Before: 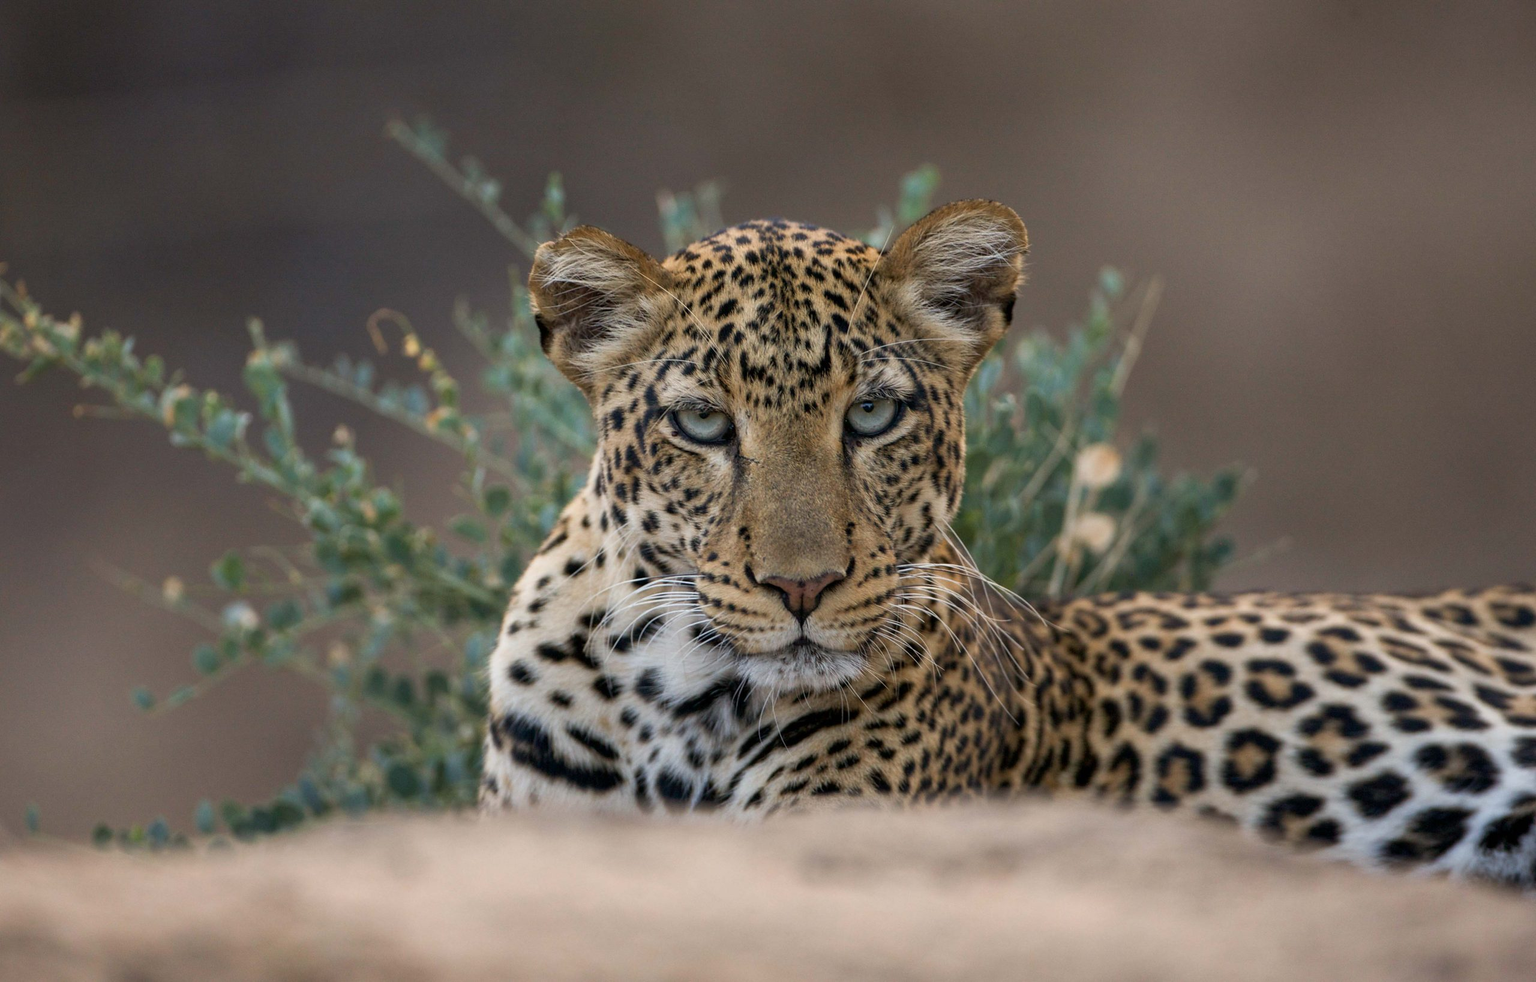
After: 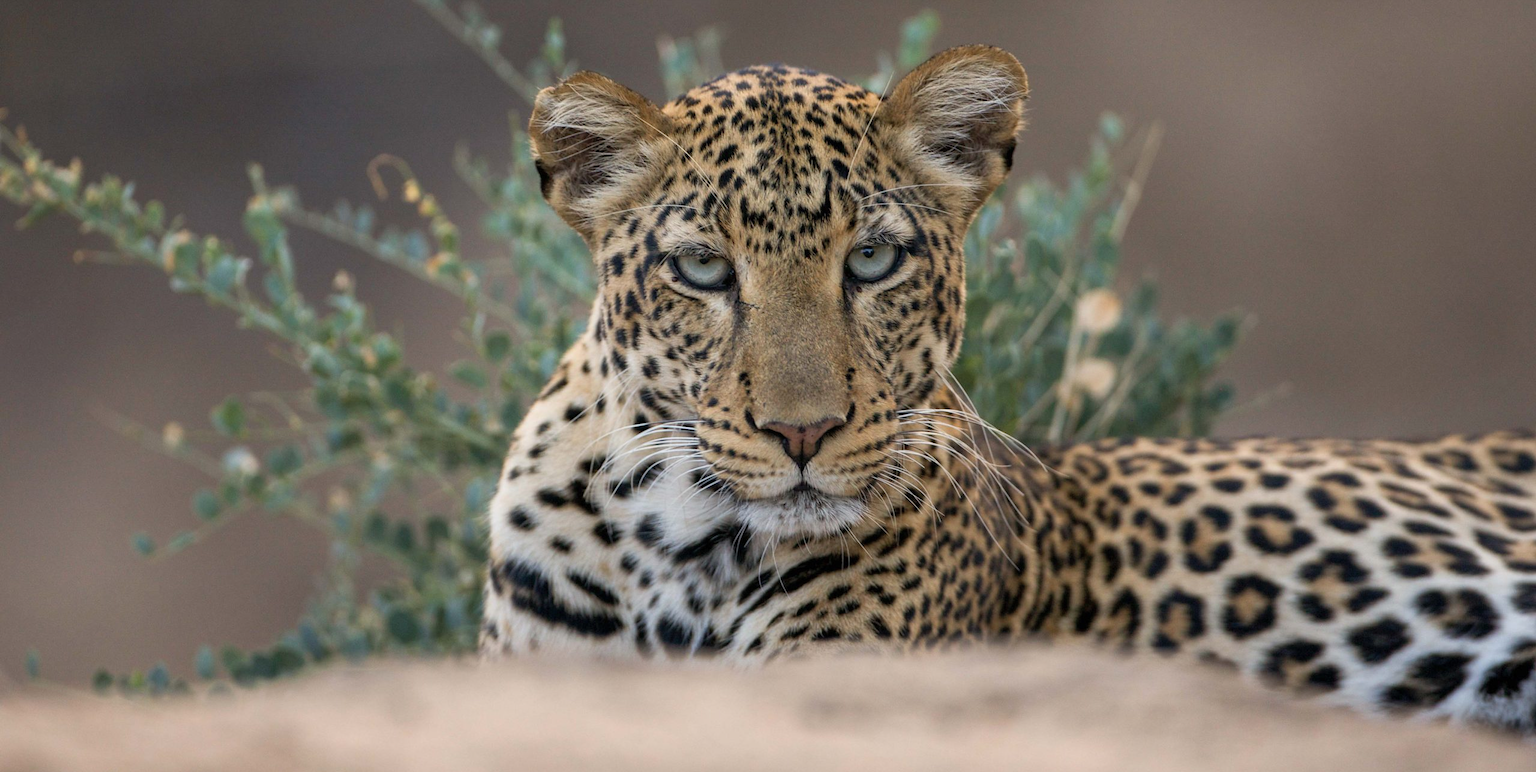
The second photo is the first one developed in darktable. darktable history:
crop and rotate: top 15.774%, bottom 5.506%
contrast brightness saturation: contrast 0.05, brightness 0.06, saturation 0.01
